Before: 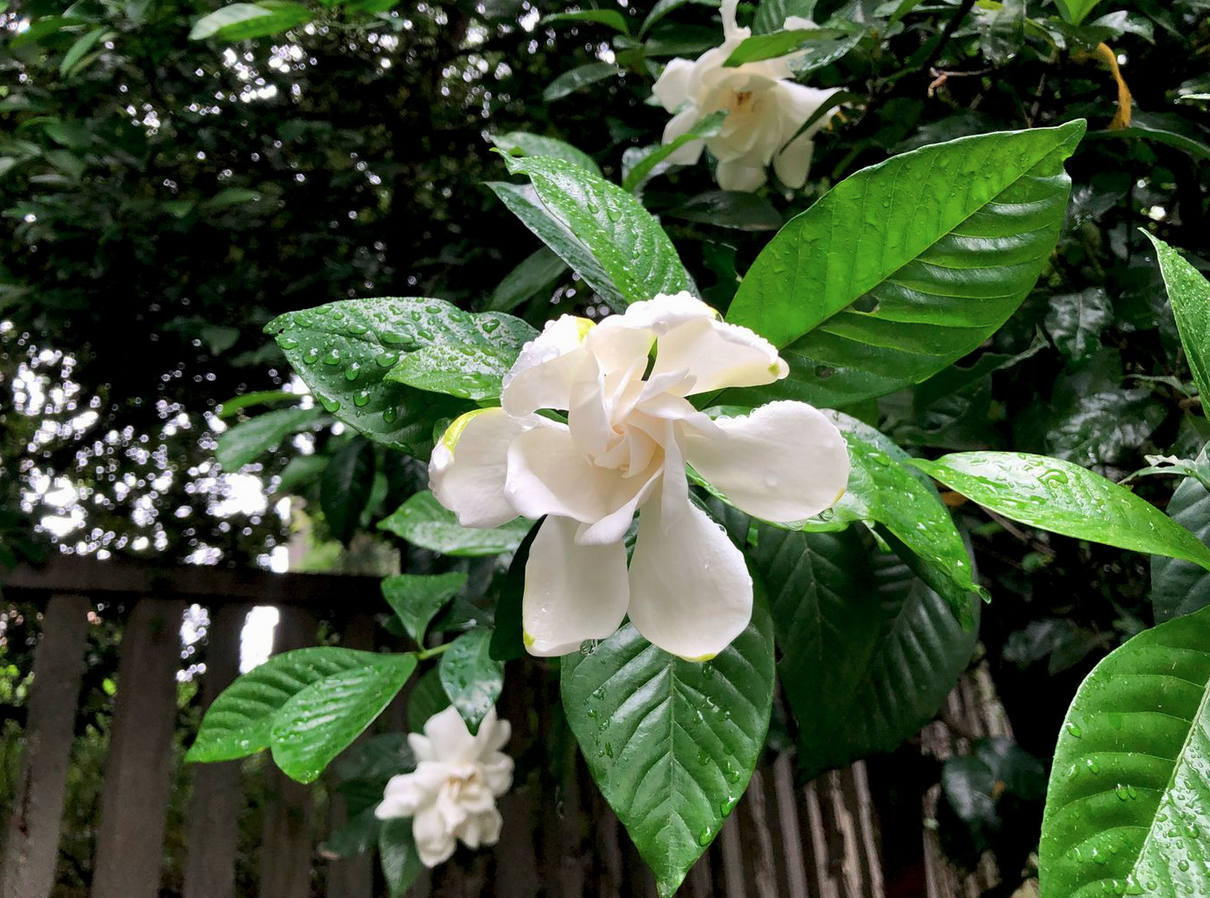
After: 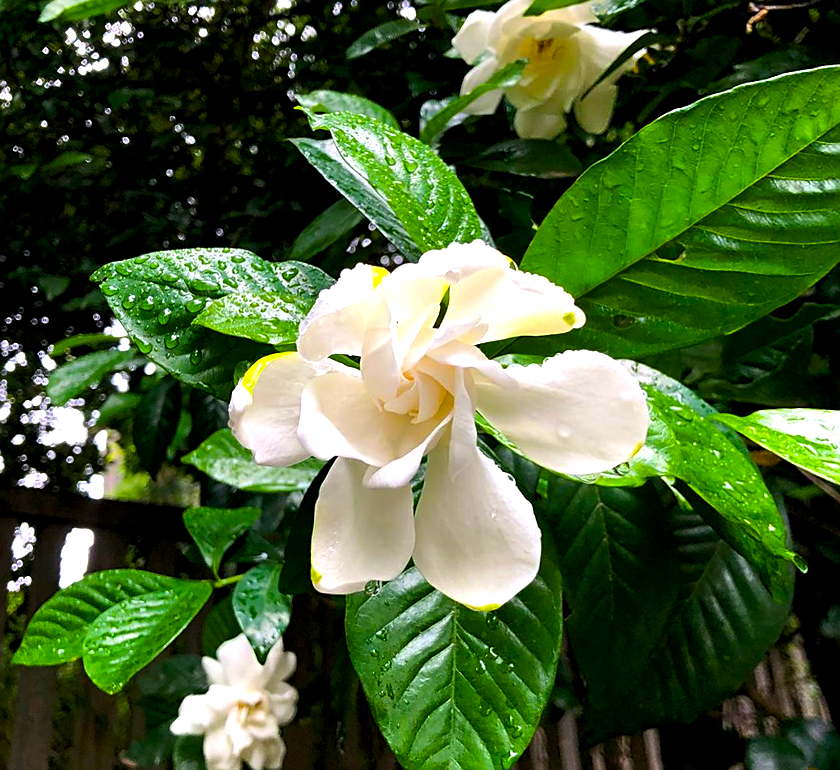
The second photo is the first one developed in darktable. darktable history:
crop and rotate: left 9.061%, right 20.142%
color balance rgb: linear chroma grading › global chroma 9%, perceptual saturation grading › global saturation 36%, perceptual saturation grading › shadows 35%, perceptual brilliance grading › global brilliance 15%, perceptual brilliance grading › shadows -35%, global vibrance 15%
sharpen: on, module defaults
rotate and perspective: rotation 1.69°, lens shift (vertical) -0.023, lens shift (horizontal) -0.291, crop left 0.025, crop right 0.988, crop top 0.092, crop bottom 0.842
